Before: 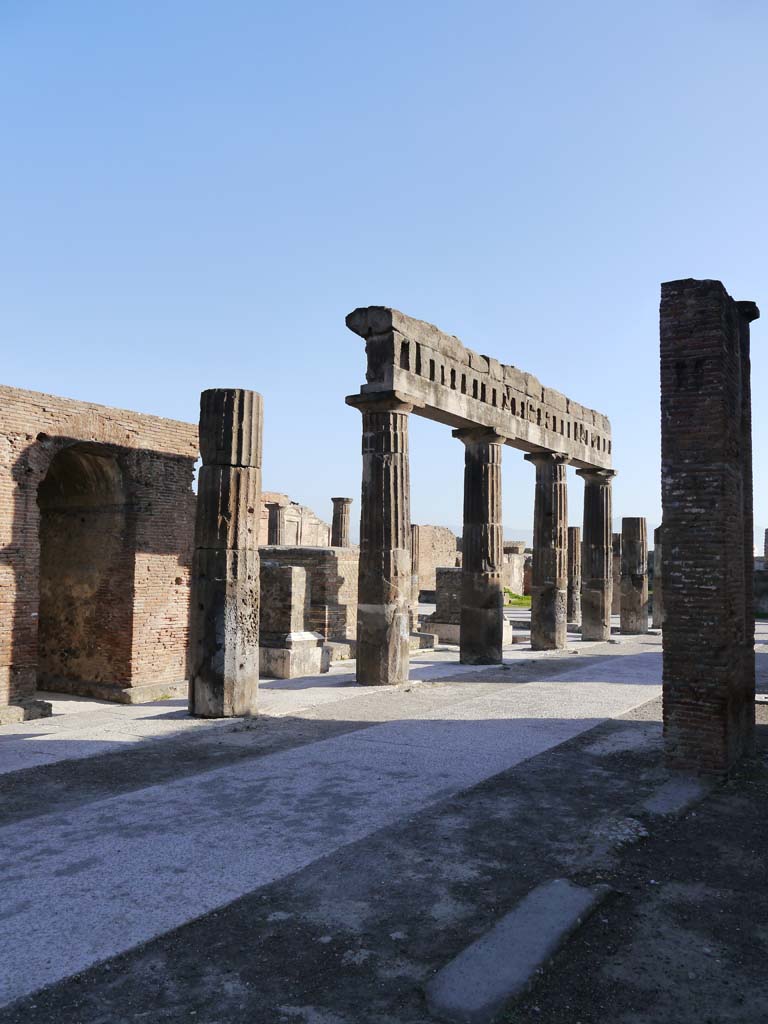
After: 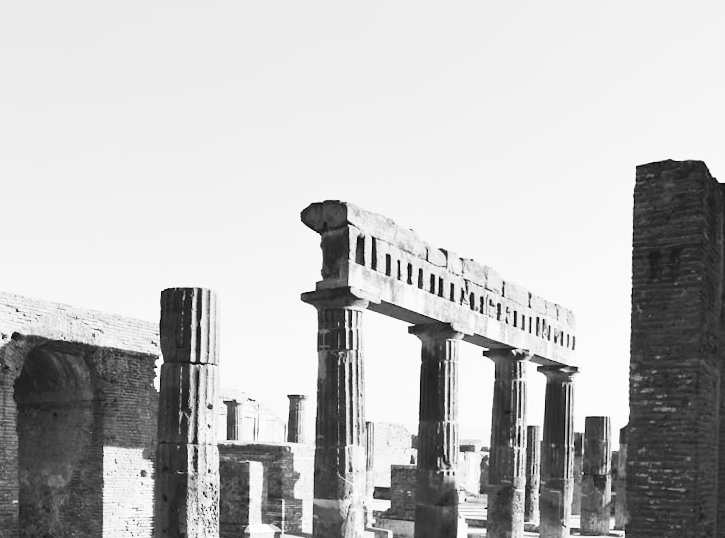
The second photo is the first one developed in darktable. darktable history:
contrast brightness saturation: contrast 0.39, brightness 0.53
rotate and perspective: rotation 0.062°, lens shift (vertical) 0.115, lens shift (horizontal) -0.133, crop left 0.047, crop right 0.94, crop top 0.061, crop bottom 0.94
tone equalizer: on, module defaults
color correction: saturation 1.11
exposure: black level correction 0, compensate exposure bias true, compensate highlight preservation false
crop and rotate: top 10.605%, bottom 33.274%
monochrome: a 2.21, b -1.33, size 2.2
